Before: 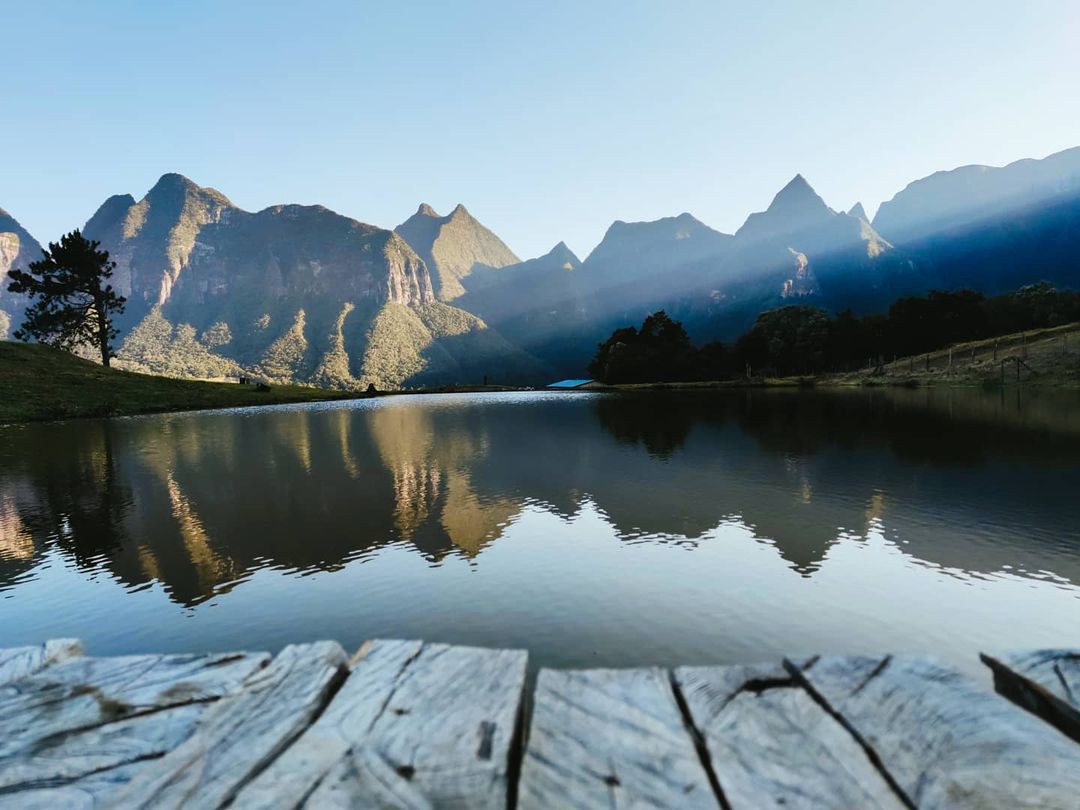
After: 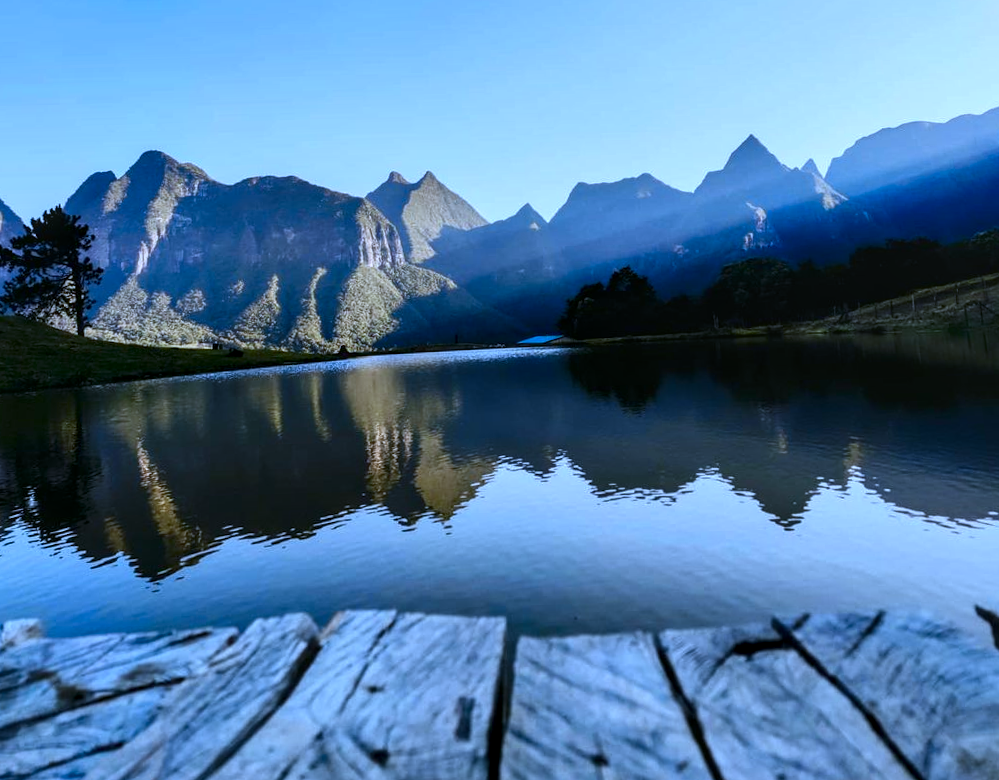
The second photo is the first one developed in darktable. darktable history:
rotate and perspective: rotation -1.68°, lens shift (vertical) -0.146, crop left 0.049, crop right 0.912, crop top 0.032, crop bottom 0.96
contrast brightness saturation: contrast 0.07, brightness -0.14, saturation 0.11
white balance: red 0.871, blue 1.249
local contrast: on, module defaults
